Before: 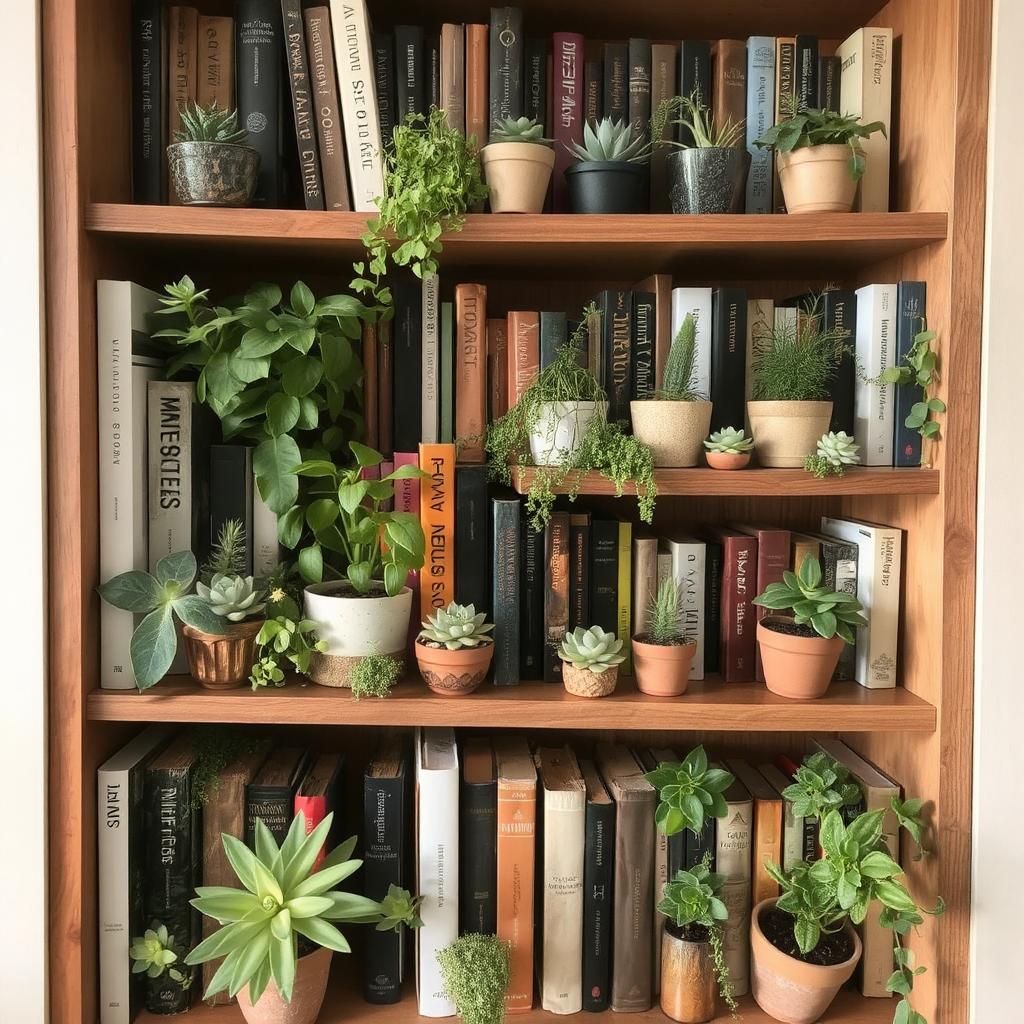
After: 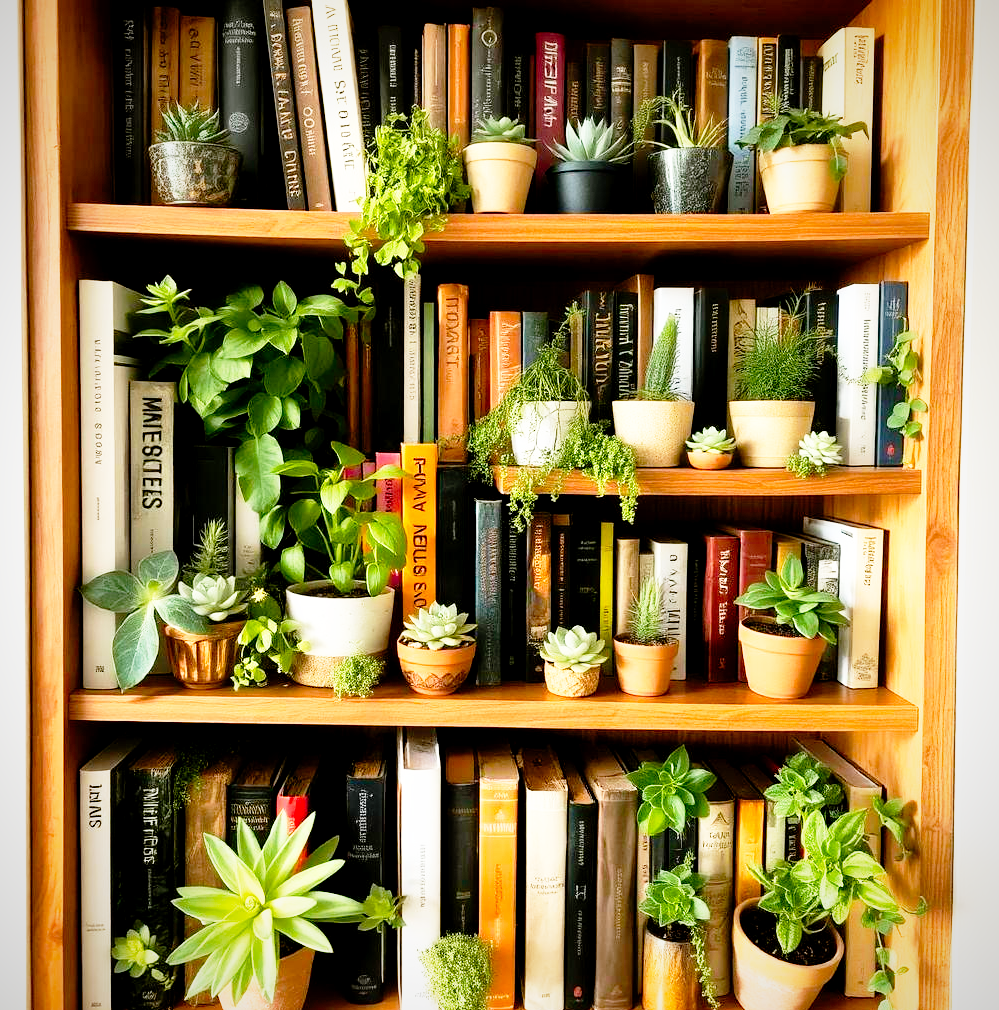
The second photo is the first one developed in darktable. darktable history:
vignetting: fall-off start 80.87%, fall-off radius 61.59%, brightness -0.384, saturation 0.007, center (0, 0.007), automatic ratio true, width/height ratio 1.418
color balance rgb: perceptual saturation grading › global saturation 30%, global vibrance 10%
exposure: black level correction 0.01, exposure 0.014 EV, compensate highlight preservation false
base curve: curves: ch0 [(0, 0) (0.012, 0.01) (0.073, 0.168) (0.31, 0.711) (0.645, 0.957) (1, 1)], preserve colors none
crop and rotate: left 1.774%, right 0.633%, bottom 1.28%
